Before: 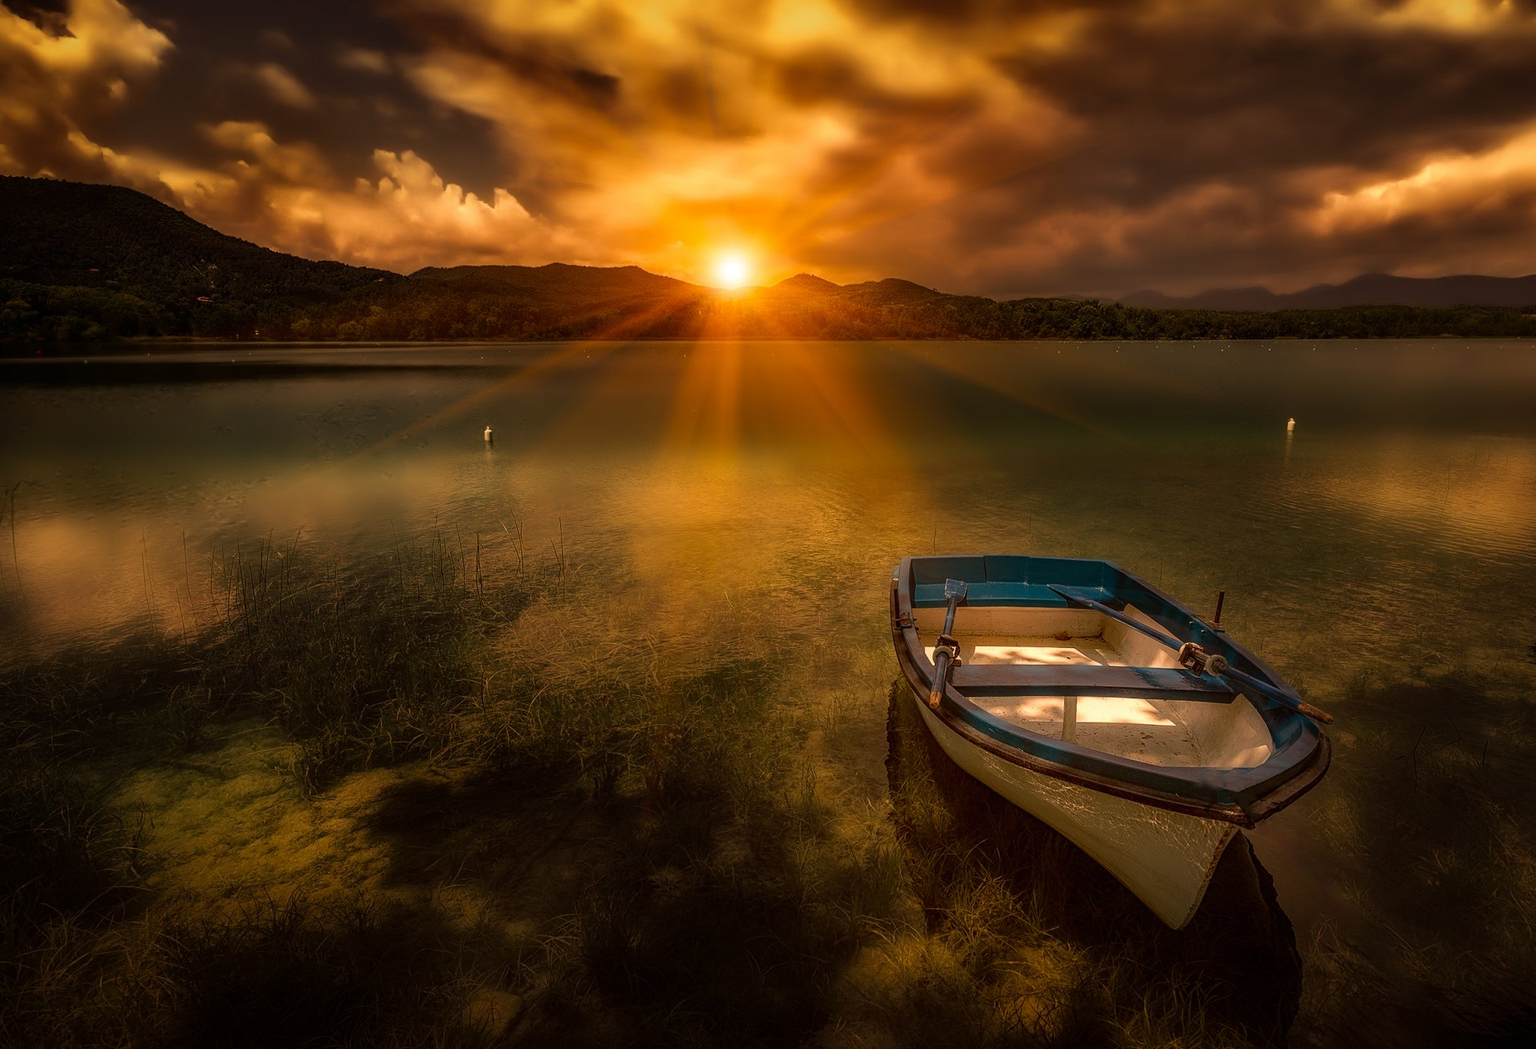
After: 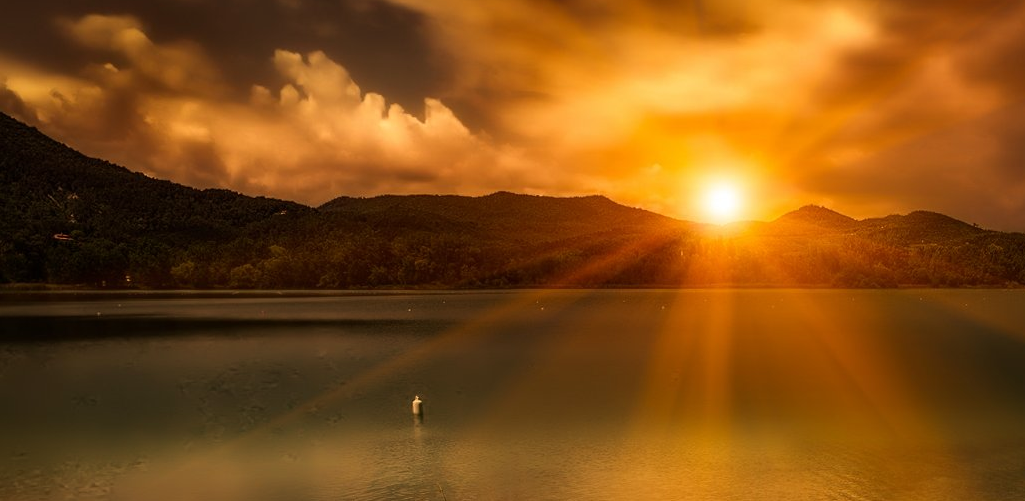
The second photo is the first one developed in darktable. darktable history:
velvia: on, module defaults
crop: left 10.063%, top 10.492%, right 36.537%, bottom 51.246%
